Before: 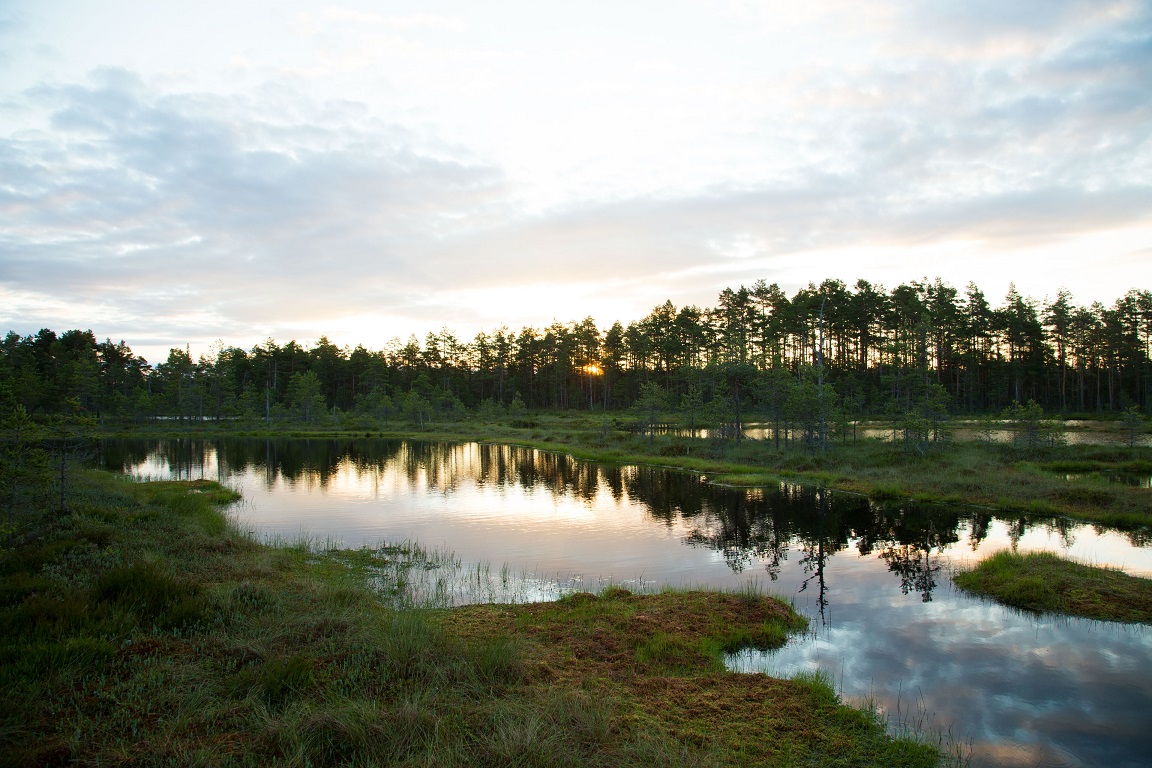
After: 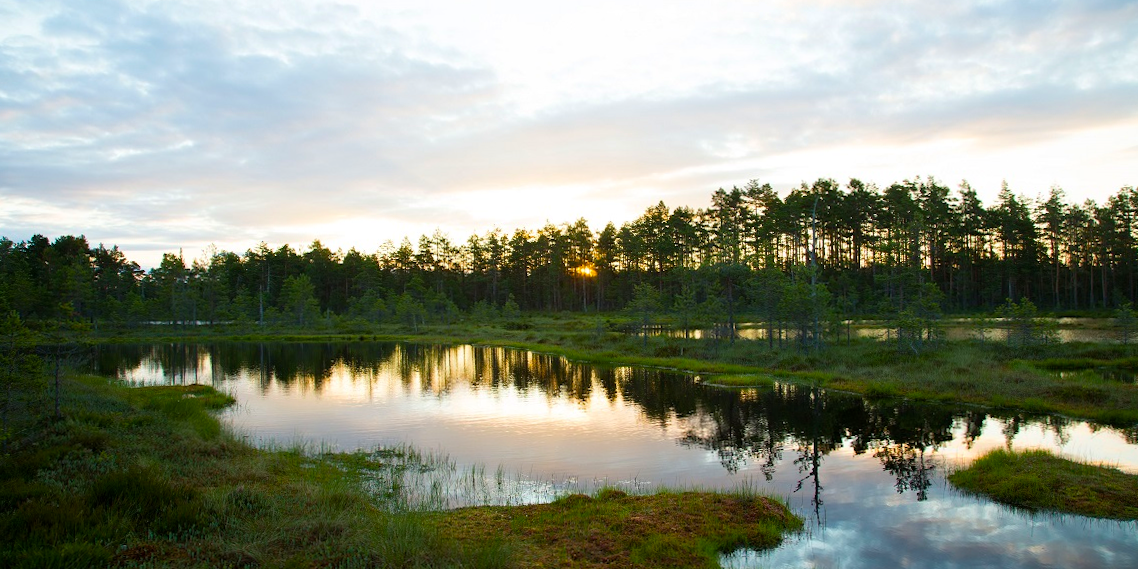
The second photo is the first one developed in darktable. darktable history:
crop and rotate: top 12.5%, bottom 12.5%
rotate and perspective: rotation -0.45°, automatic cropping original format, crop left 0.008, crop right 0.992, crop top 0.012, crop bottom 0.988
color balance rgb: perceptual saturation grading › global saturation 25%, global vibrance 20%
